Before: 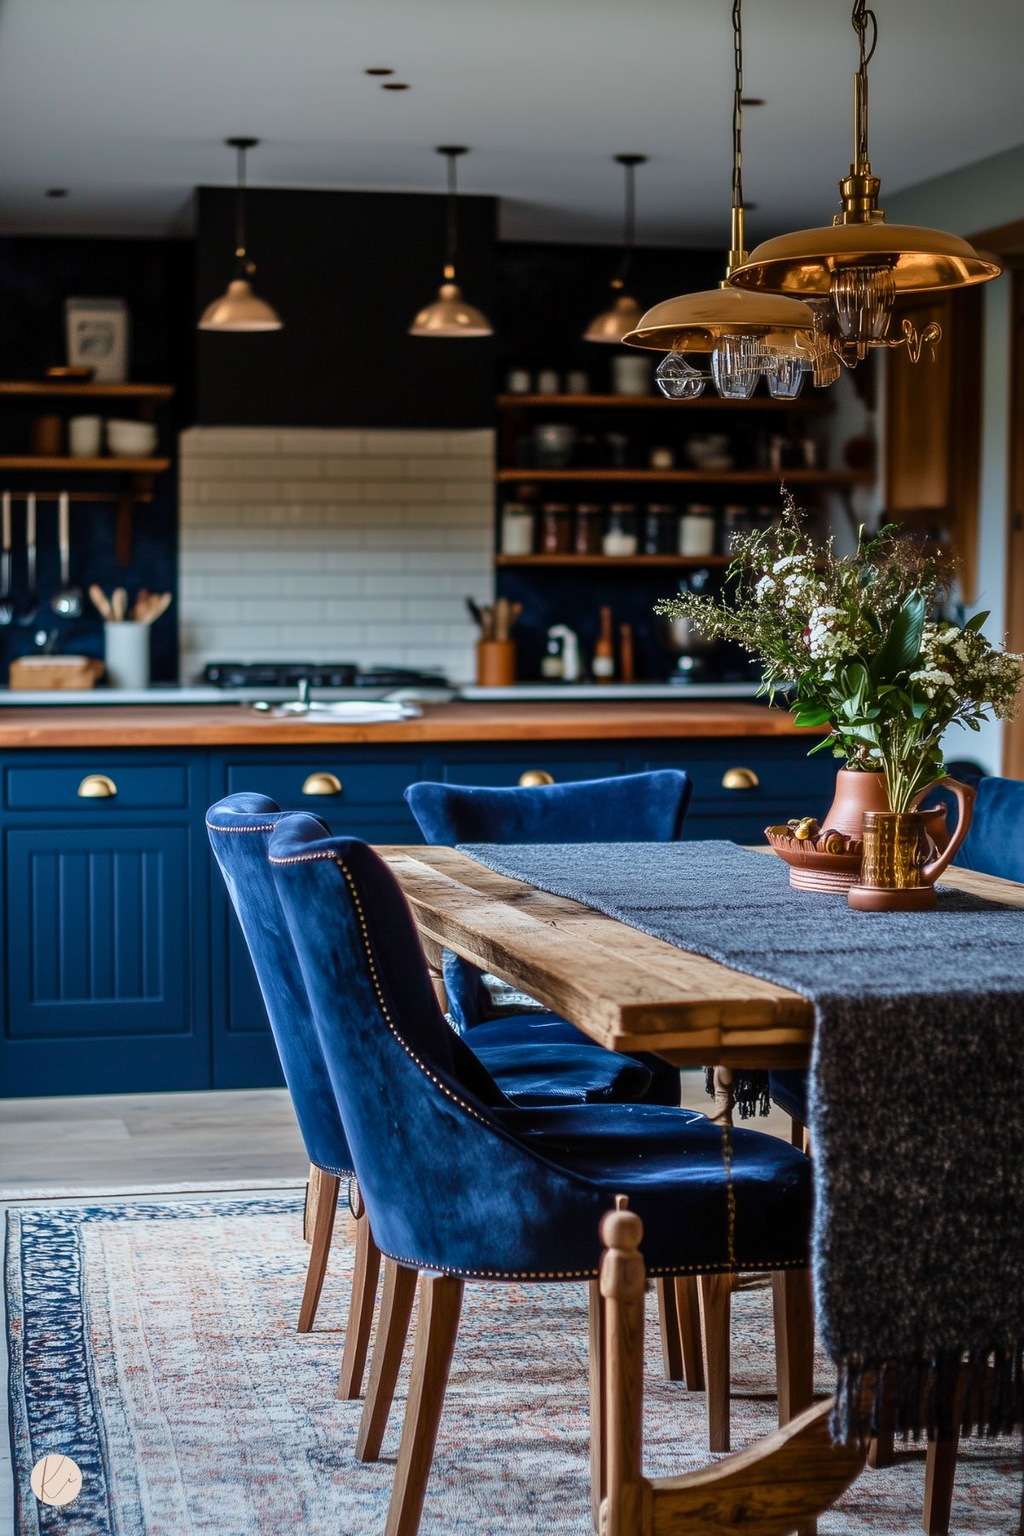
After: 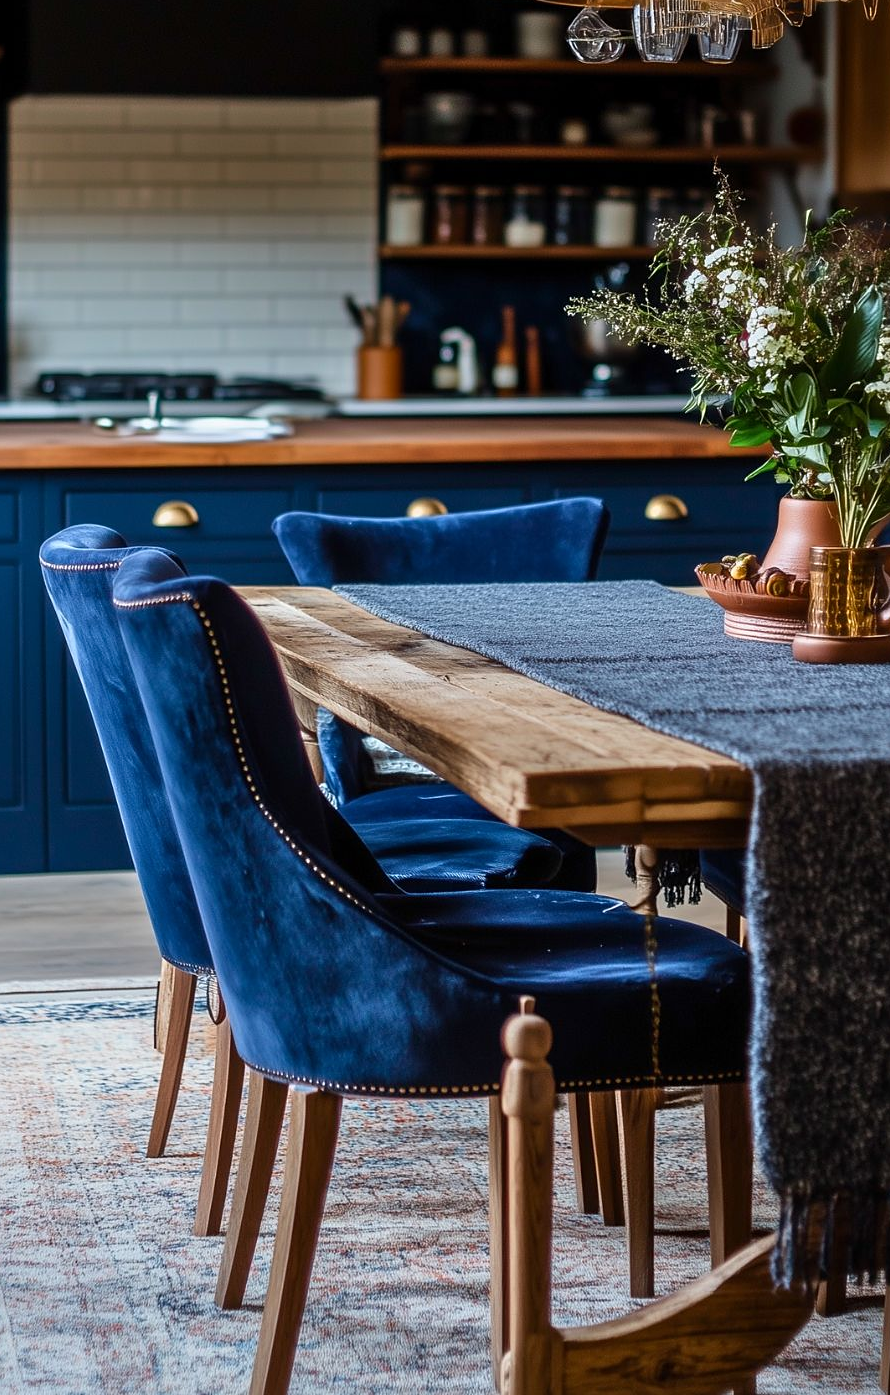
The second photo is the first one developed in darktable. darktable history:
sharpen: amount 0.217
crop: left 16.866%, top 22.508%, right 9.003%
